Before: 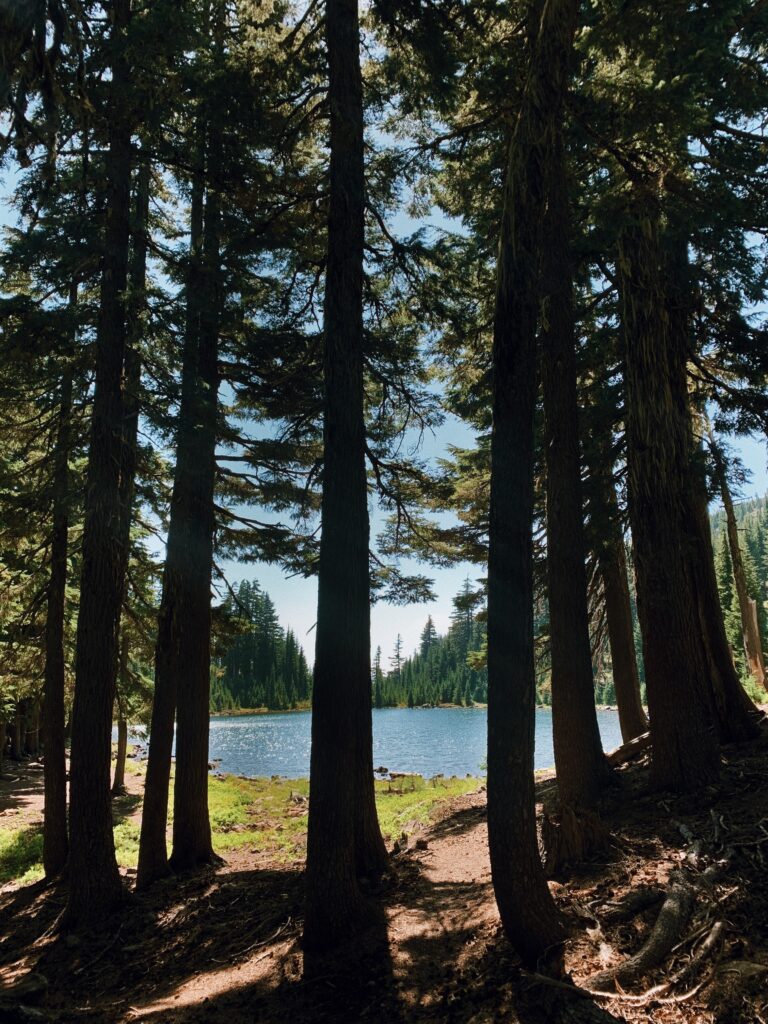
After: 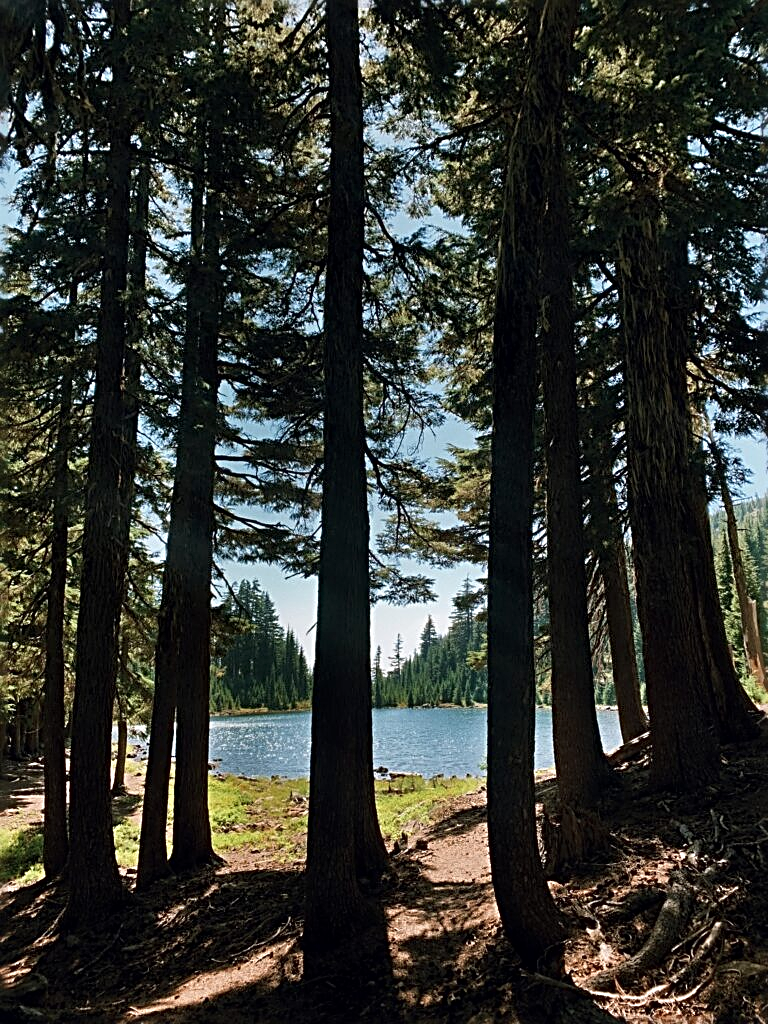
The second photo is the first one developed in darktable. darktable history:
local contrast: mode bilateral grid, contrast 21, coarseness 50, detail 132%, midtone range 0.2
sharpen: radius 2.804, amount 0.72
